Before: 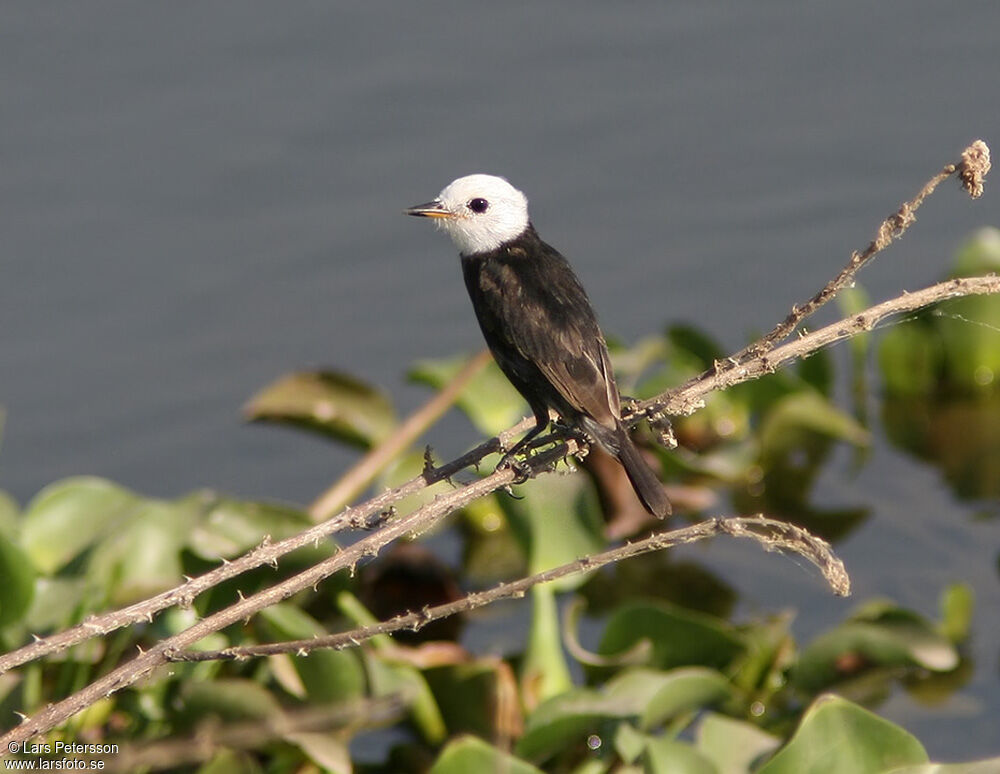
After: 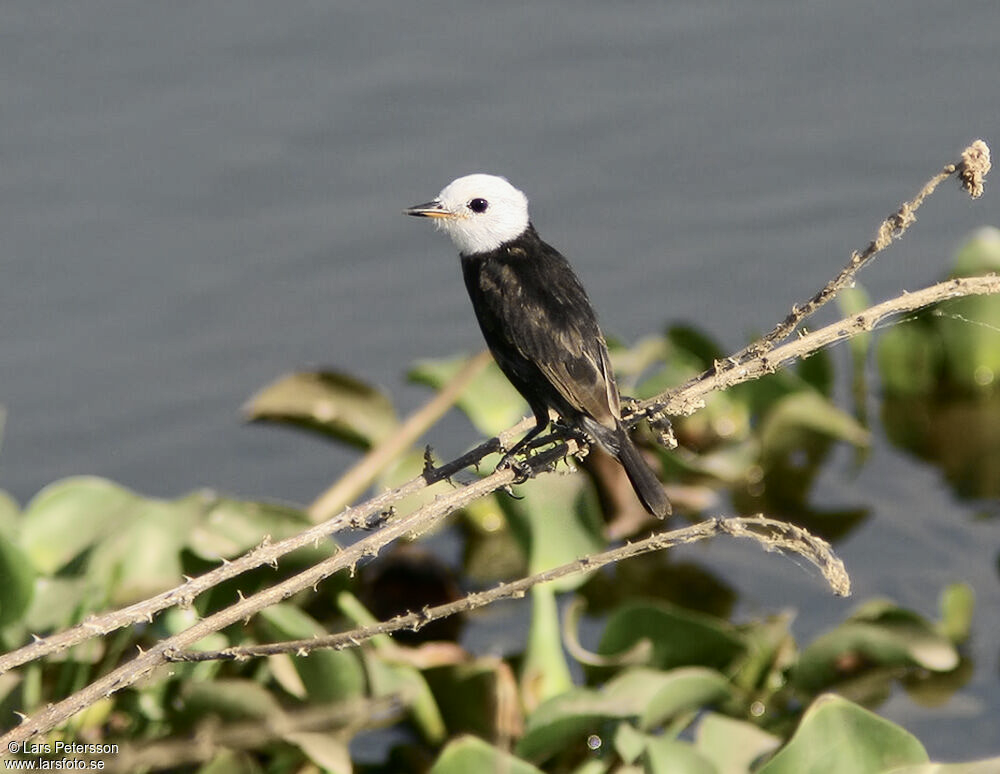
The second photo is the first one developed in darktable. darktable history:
tone curve: curves: ch0 [(0, 0) (0.078, 0.052) (0.236, 0.22) (0.427, 0.472) (0.508, 0.586) (0.654, 0.742) (0.793, 0.851) (0.994, 0.974)]; ch1 [(0, 0) (0.161, 0.092) (0.35, 0.33) (0.392, 0.392) (0.456, 0.456) (0.505, 0.502) (0.537, 0.518) (0.553, 0.534) (0.602, 0.579) (0.718, 0.718) (1, 1)]; ch2 [(0, 0) (0.346, 0.362) (0.411, 0.412) (0.502, 0.502) (0.531, 0.521) (0.586, 0.59) (0.621, 0.604) (1, 1)], color space Lab, independent channels, preserve colors none
